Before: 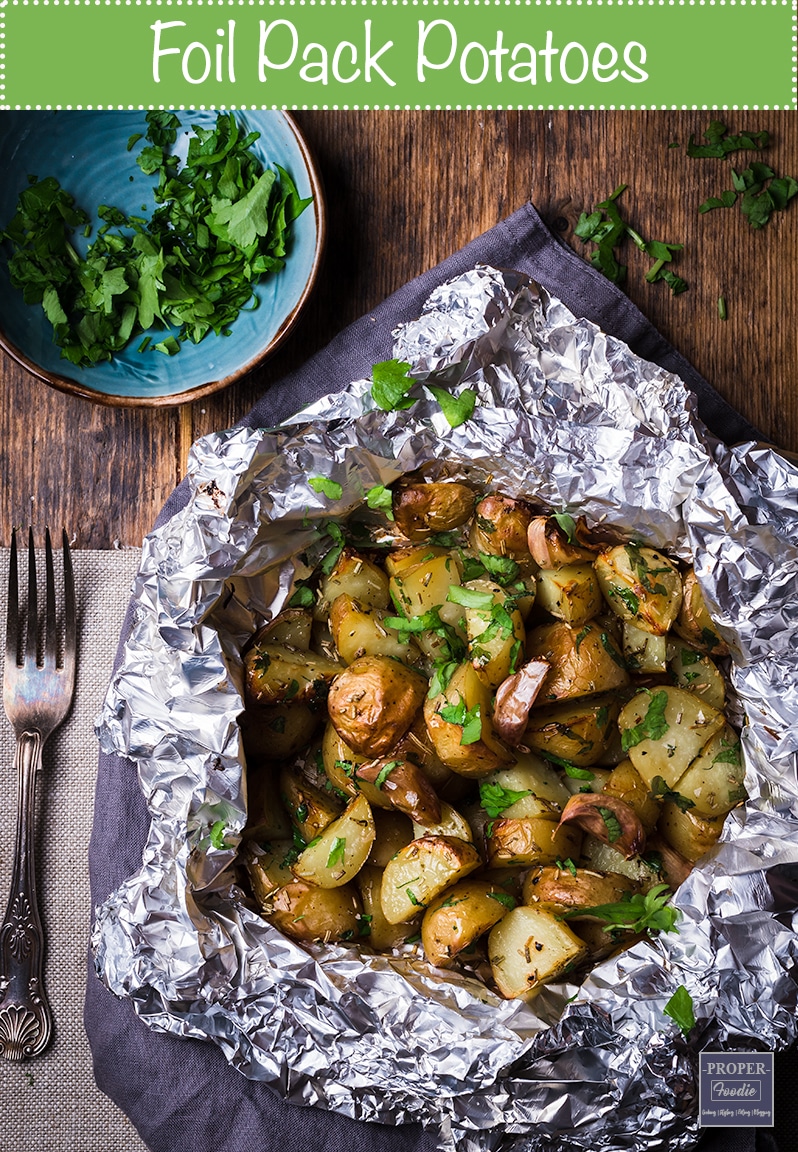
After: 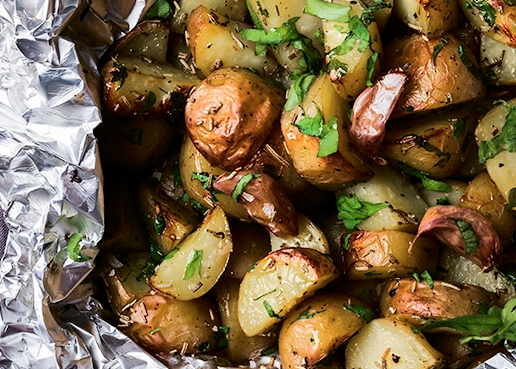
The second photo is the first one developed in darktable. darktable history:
tone curve: curves: ch0 [(0.003, 0) (0.066, 0.031) (0.163, 0.112) (0.264, 0.238) (0.395, 0.408) (0.517, 0.56) (0.684, 0.734) (0.791, 0.814) (1, 1)]; ch1 [(0, 0) (0.164, 0.115) (0.337, 0.332) (0.39, 0.398) (0.464, 0.461) (0.501, 0.5) (0.507, 0.5) (0.534, 0.532) (0.577, 0.59) (0.652, 0.681) (0.733, 0.749) (0.811, 0.796) (1, 1)]; ch2 [(0, 0) (0.337, 0.382) (0.464, 0.476) (0.501, 0.5) (0.527, 0.54) (0.551, 0.565) (0.6, 0.59) (0.687, 0.675) (1, 1)], color space Lab, independent channels, preserve colors none
crop: left 17.991%, top 51.101%, right 17.231%, bottom 16.84%
